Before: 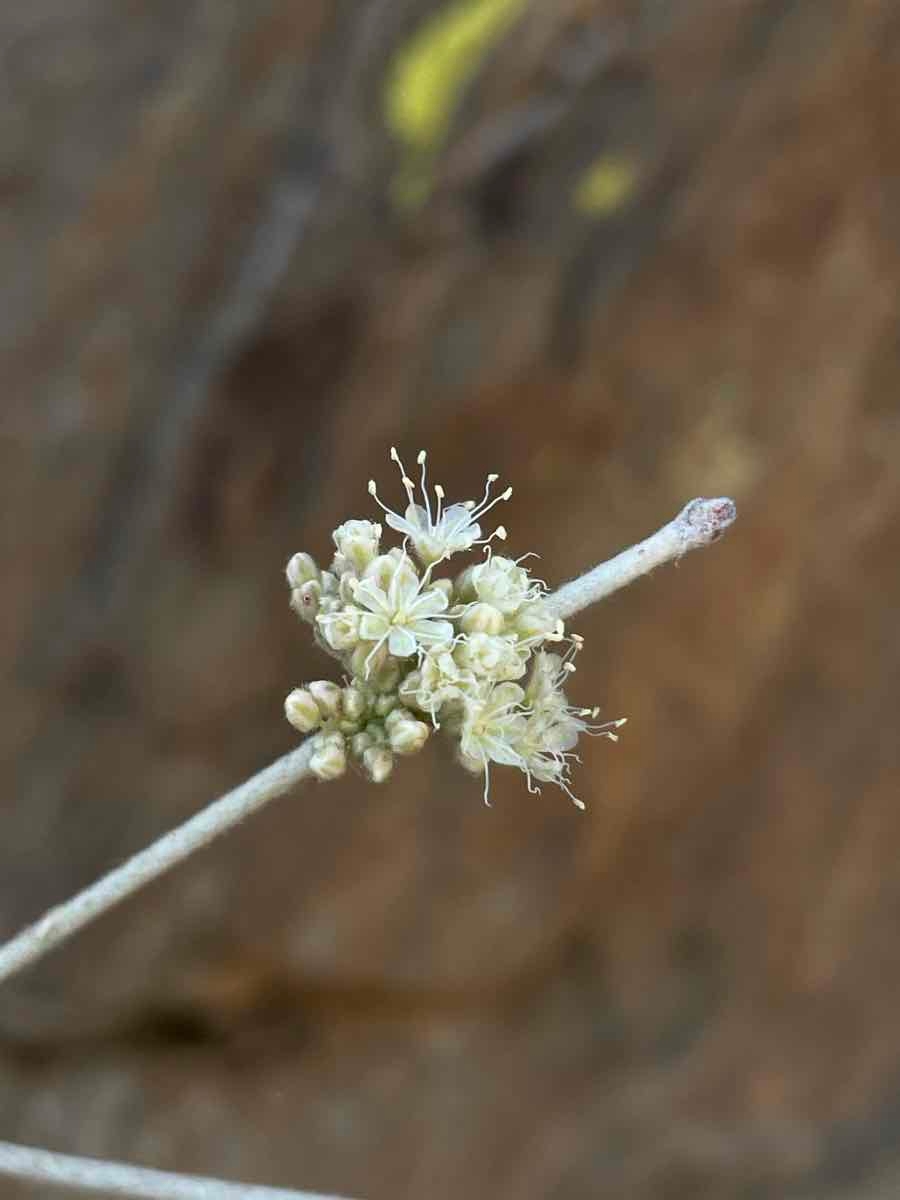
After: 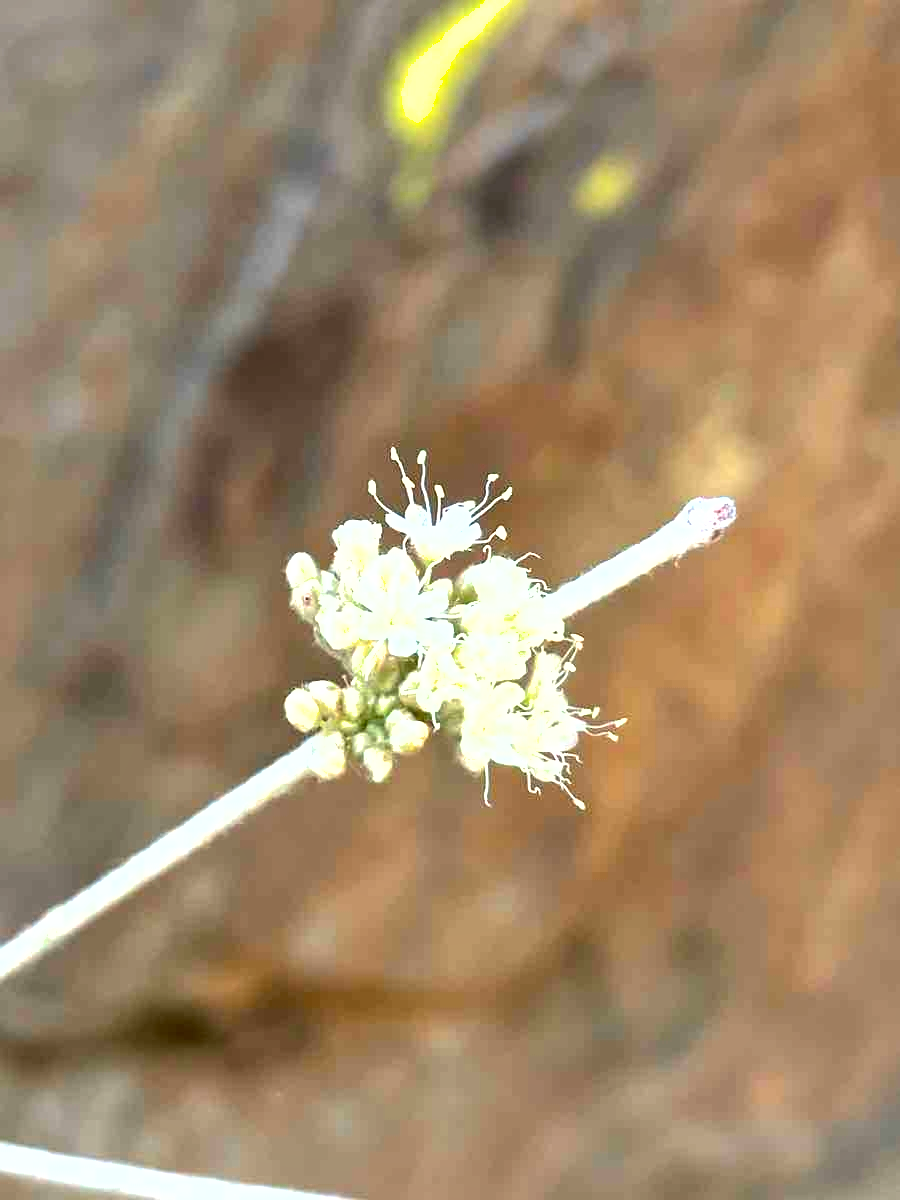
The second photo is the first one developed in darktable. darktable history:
shadows and highlights: on, module defaults
exposure: black level correction 0, exposure 1.61 EV, compensate highlight preservation false
contrast brightness saturation: contrast 0.129, brightness -0.046, saturation 0.164
